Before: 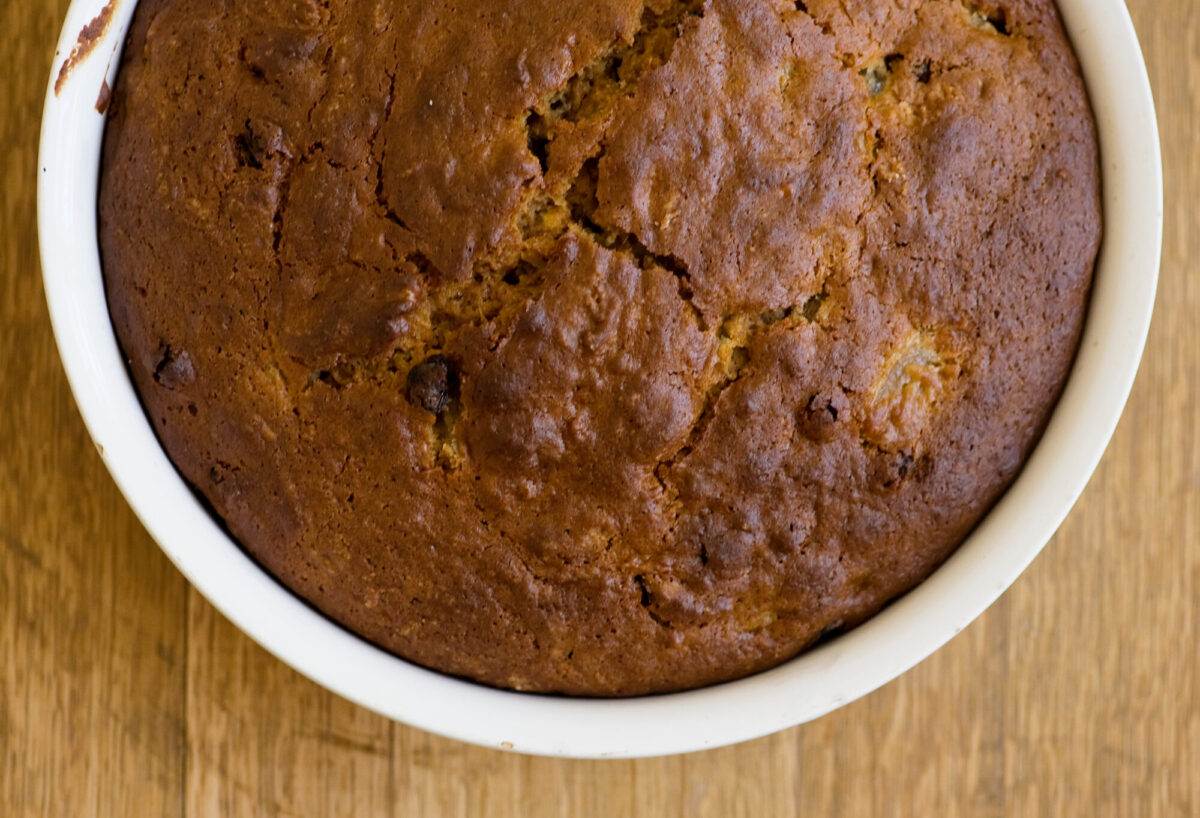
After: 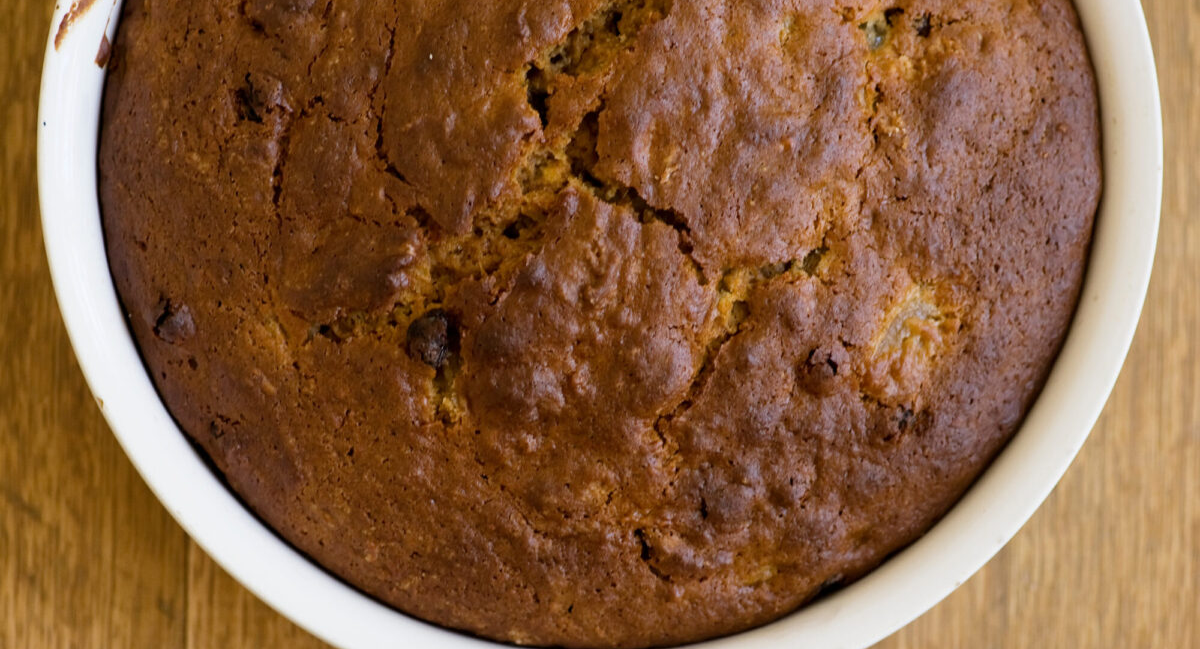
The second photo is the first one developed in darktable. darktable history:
crop and rotate: top 5.667%, bottom 14.937%
white balance: emerald 1
